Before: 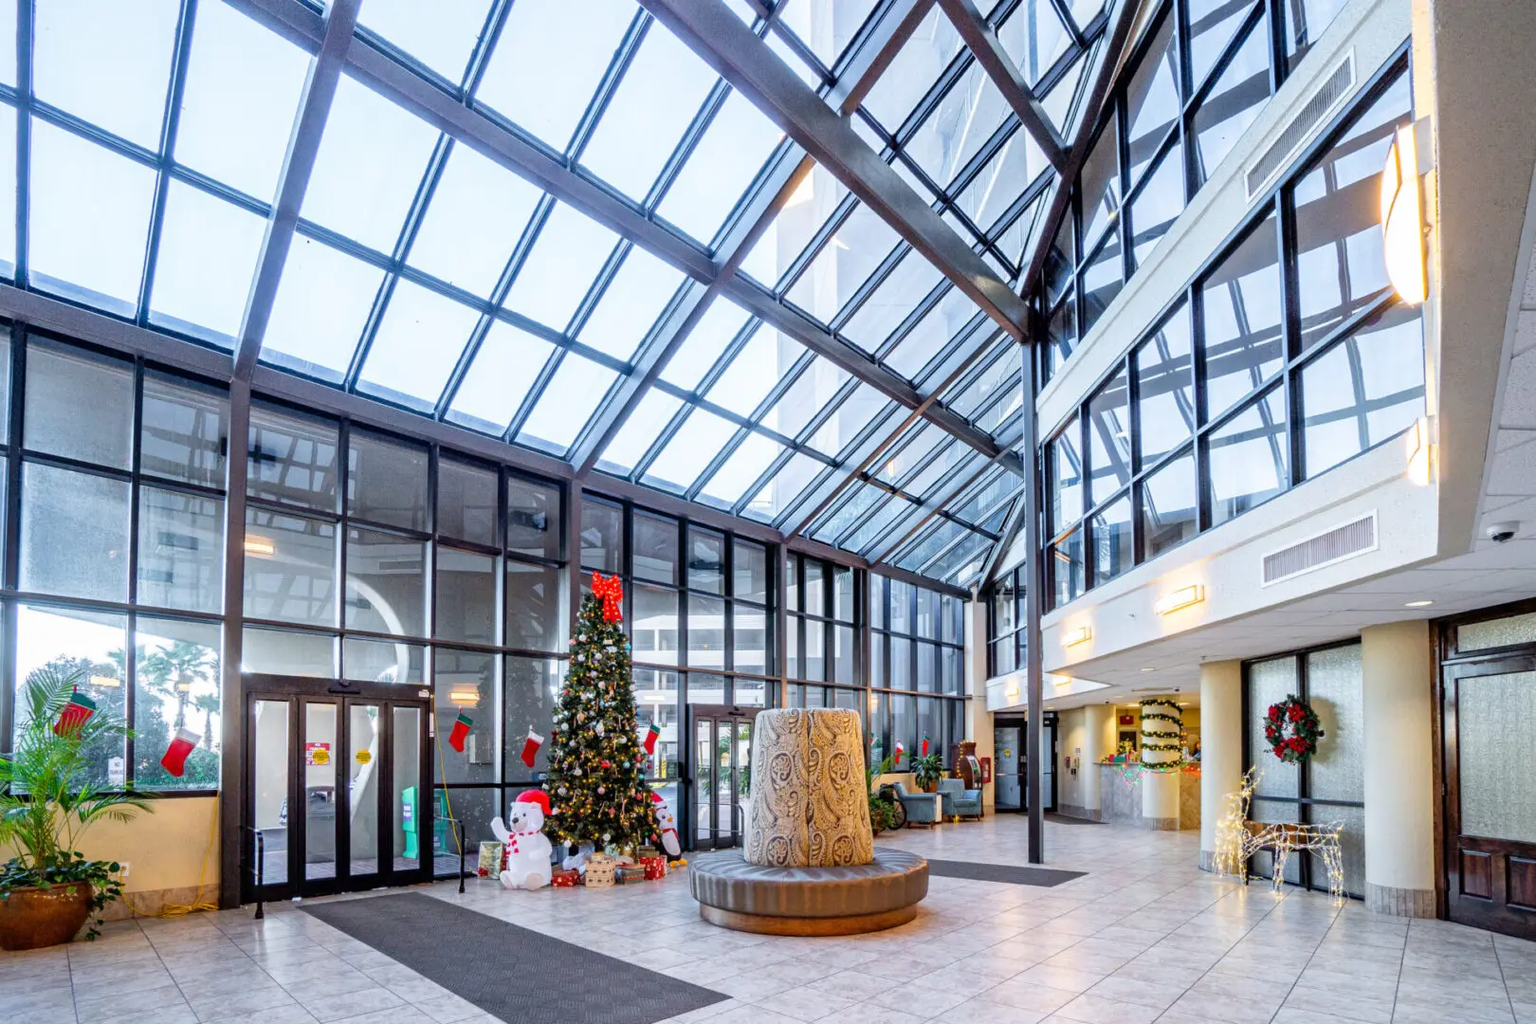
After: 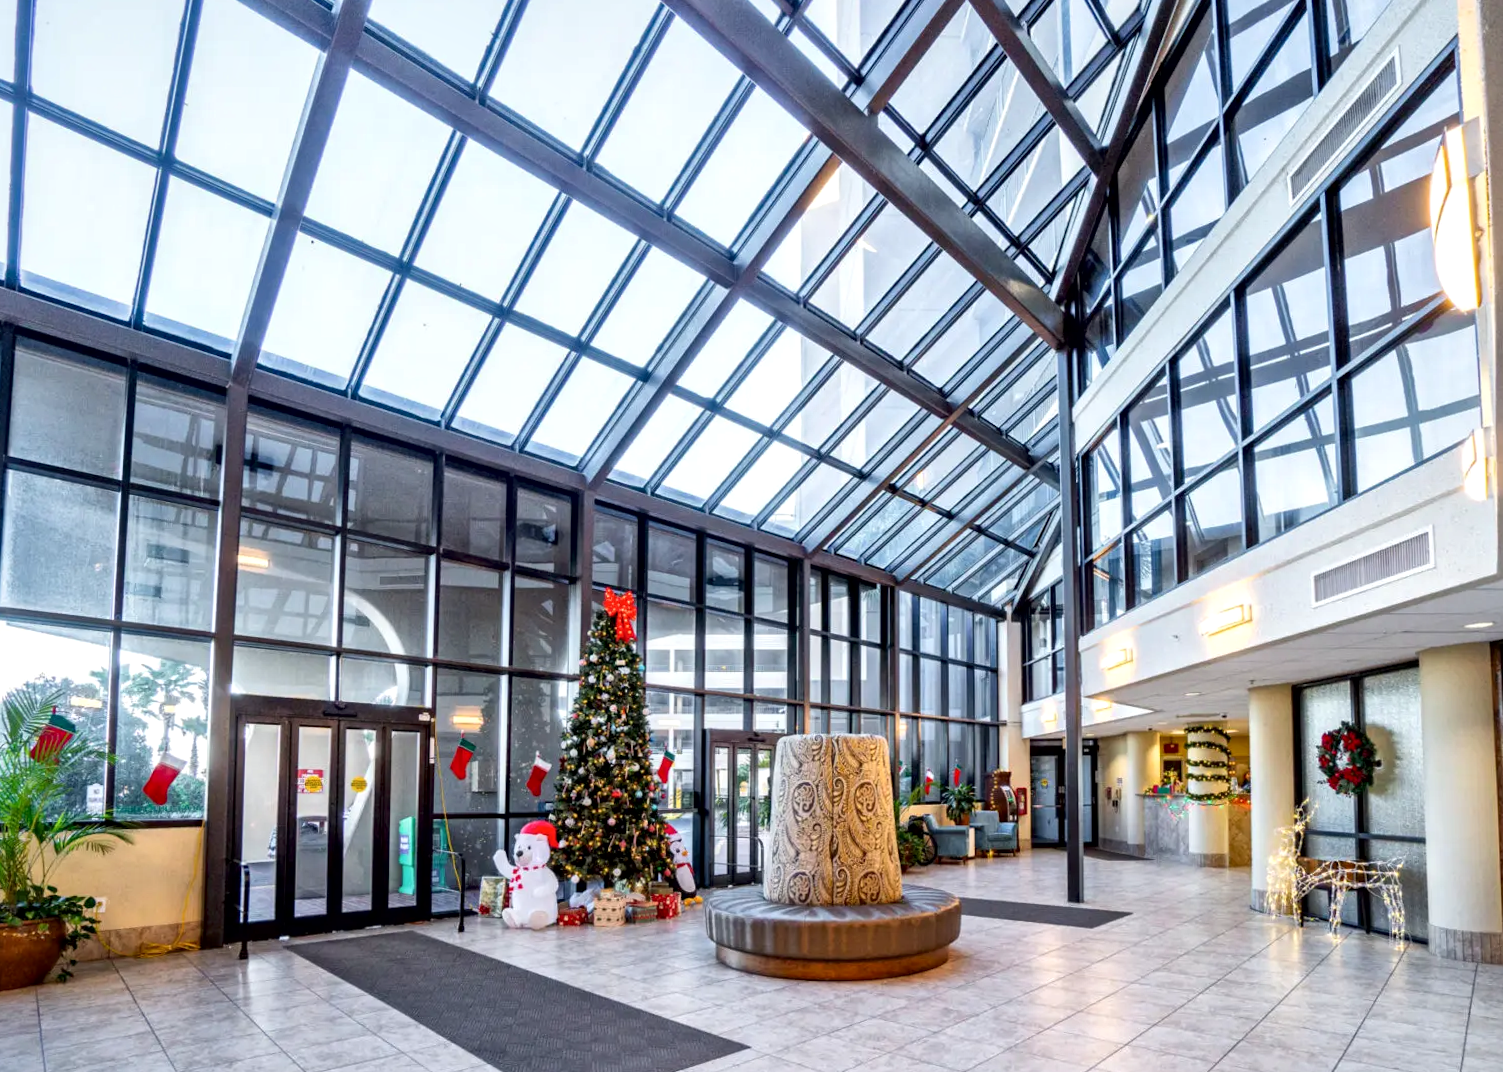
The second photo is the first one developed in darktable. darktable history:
white balance: red 1.009, blue 0.985
crop and rotate: right 5.167%
local contrast: mode bilateral grid, contrast 50, coarseness 50, detail 150%, midtone range 0.2
rotate and perspective: rotation 0.226°, lens shift (vertical) -0.042, crop left 0.023, crop right 0.982, crop top 0.006, crop bottom 0.994
